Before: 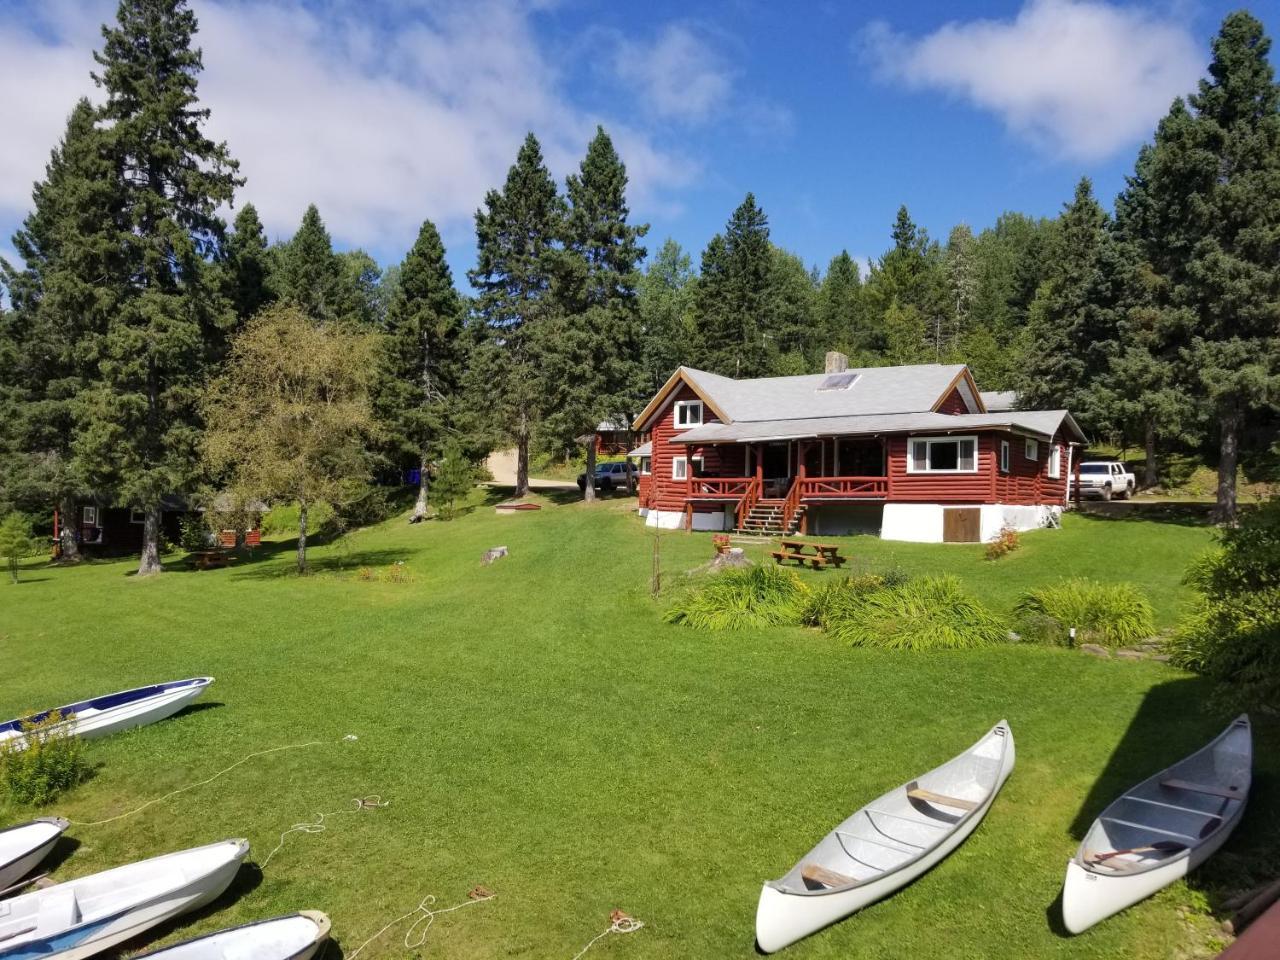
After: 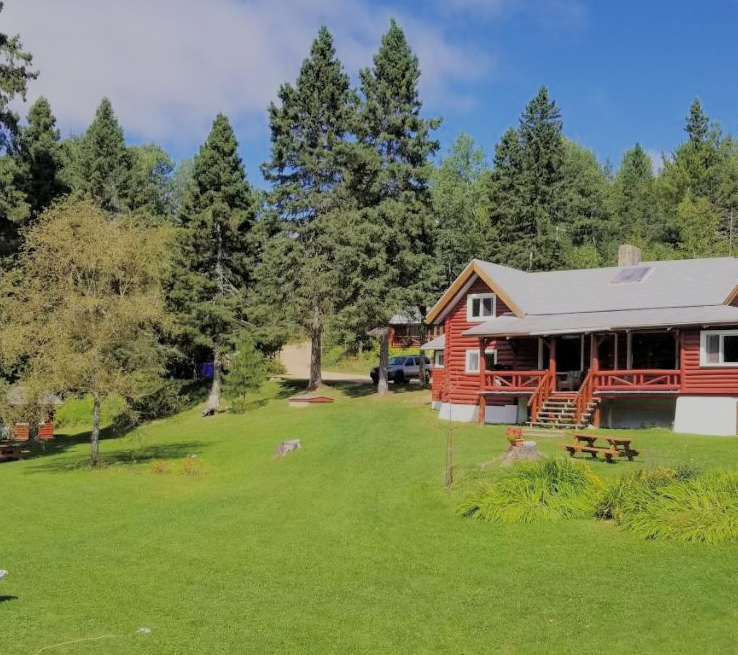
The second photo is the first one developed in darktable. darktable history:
contrast brightness saturation: saturation -0.046
crop: left 16.216%, top 11.206%, right 26.106%, bottom 20.49%
filmic rgb: black relative exposure -7 EV, white relative exposure 6.06 EV, target black luminance 0%, hardness 2.77, latitude 60.68%, contrast 0.699, highlights saturation mix 11.47%, shadows ↔ highlights balance -0.071%, color science v6 (2022)
exposure: black level correction -0.002, exposure 0.547 EV, compensate highlight preservation false
